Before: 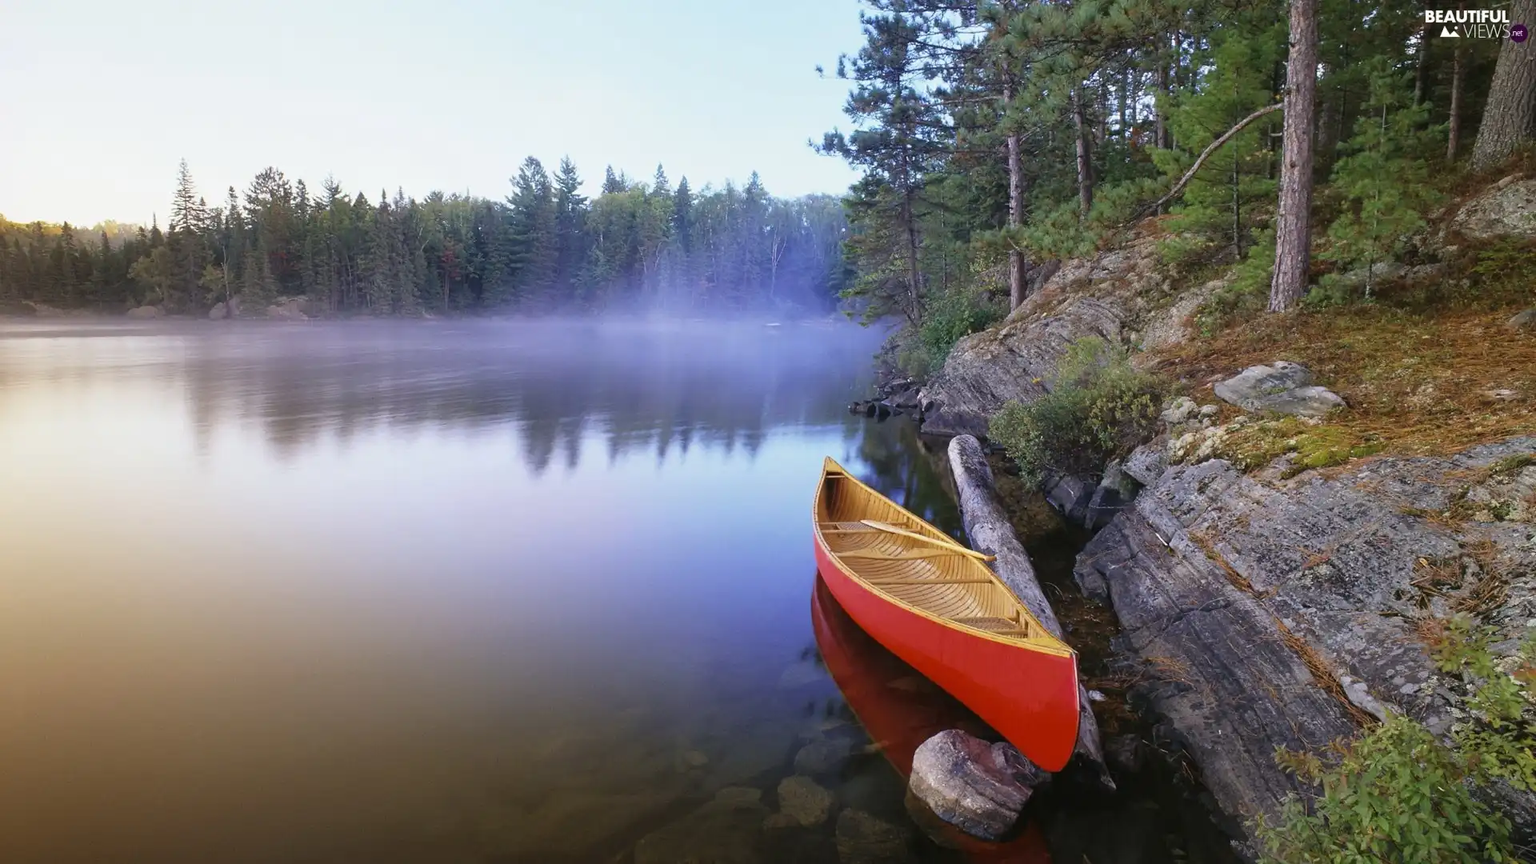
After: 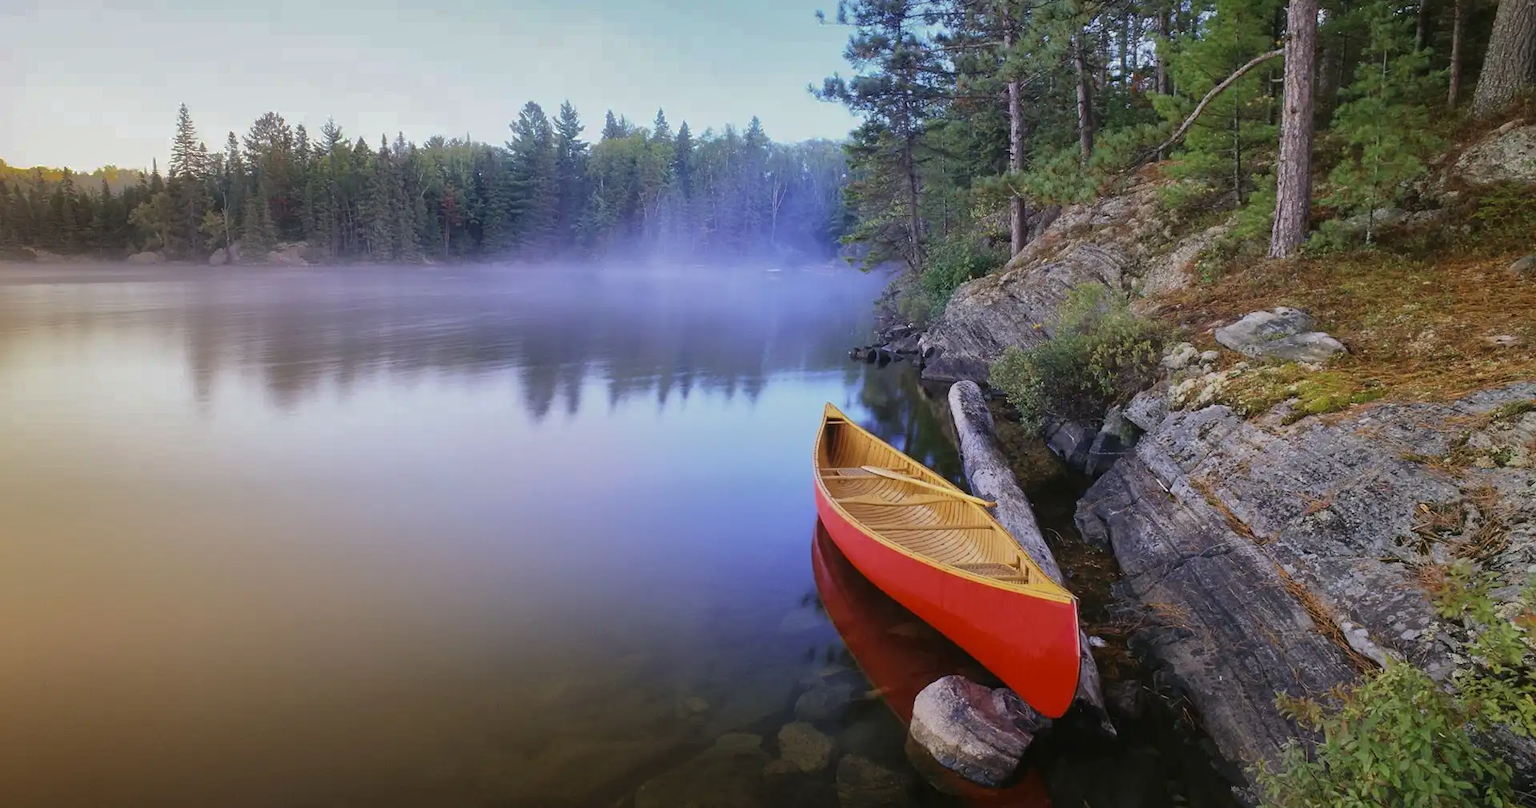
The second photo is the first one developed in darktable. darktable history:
crop and rotate: top 6.396%
shadows and highlights: shadows -18.29, highlights -73.03
